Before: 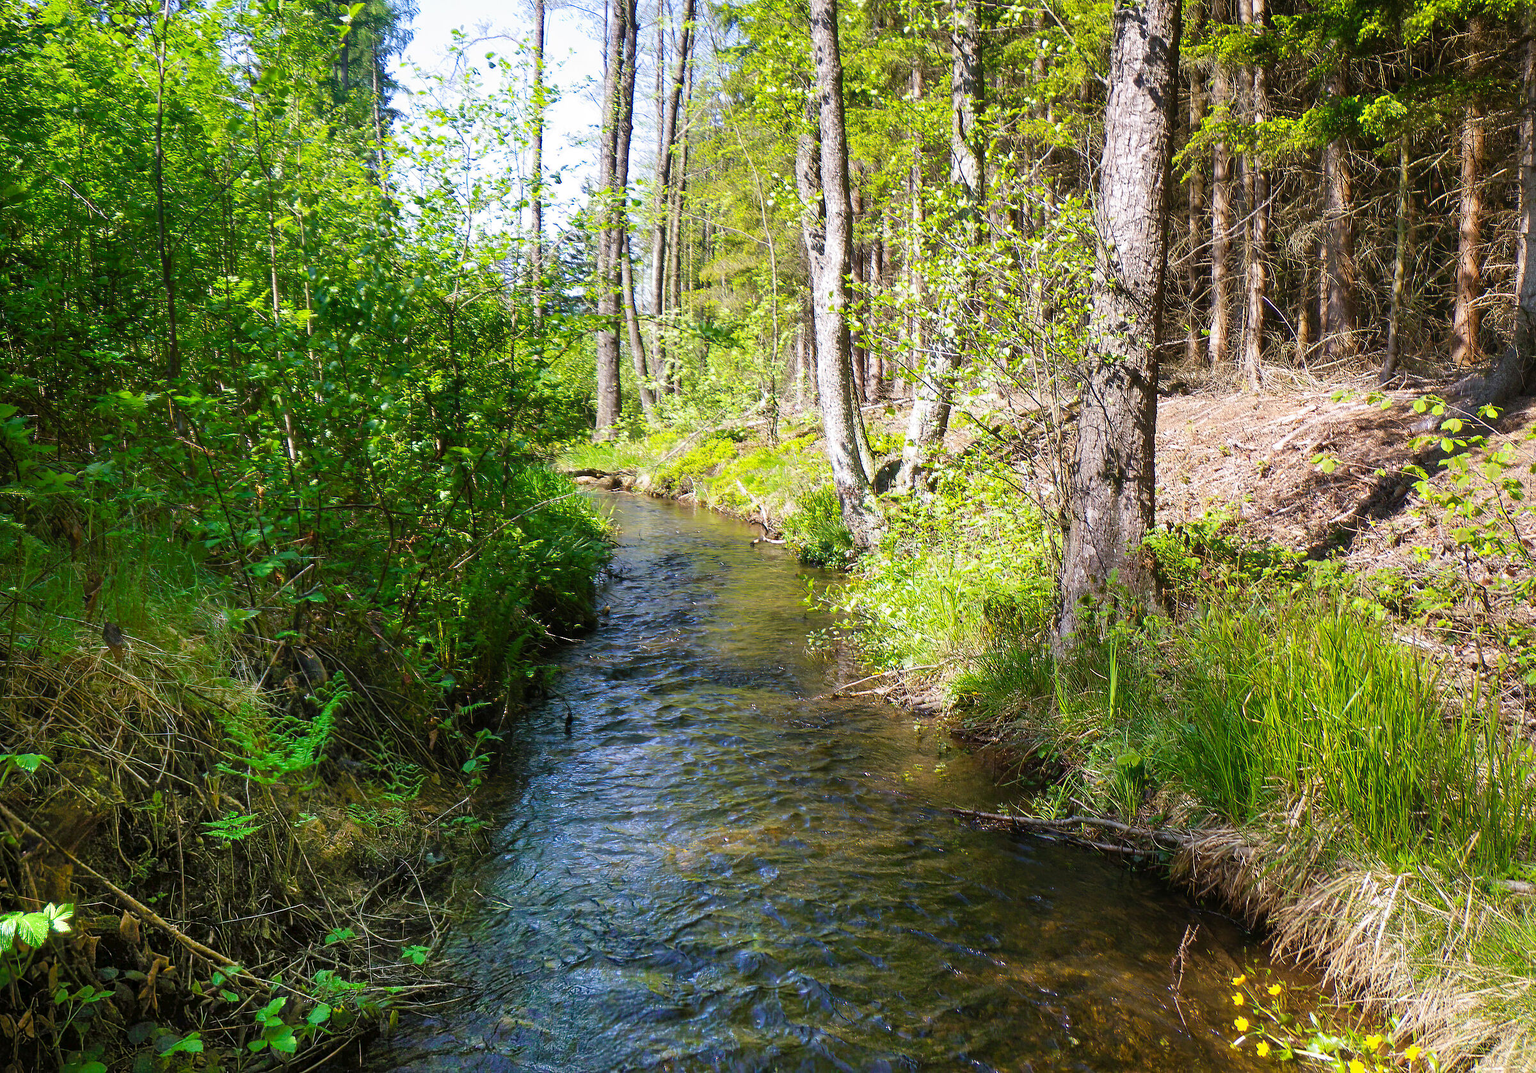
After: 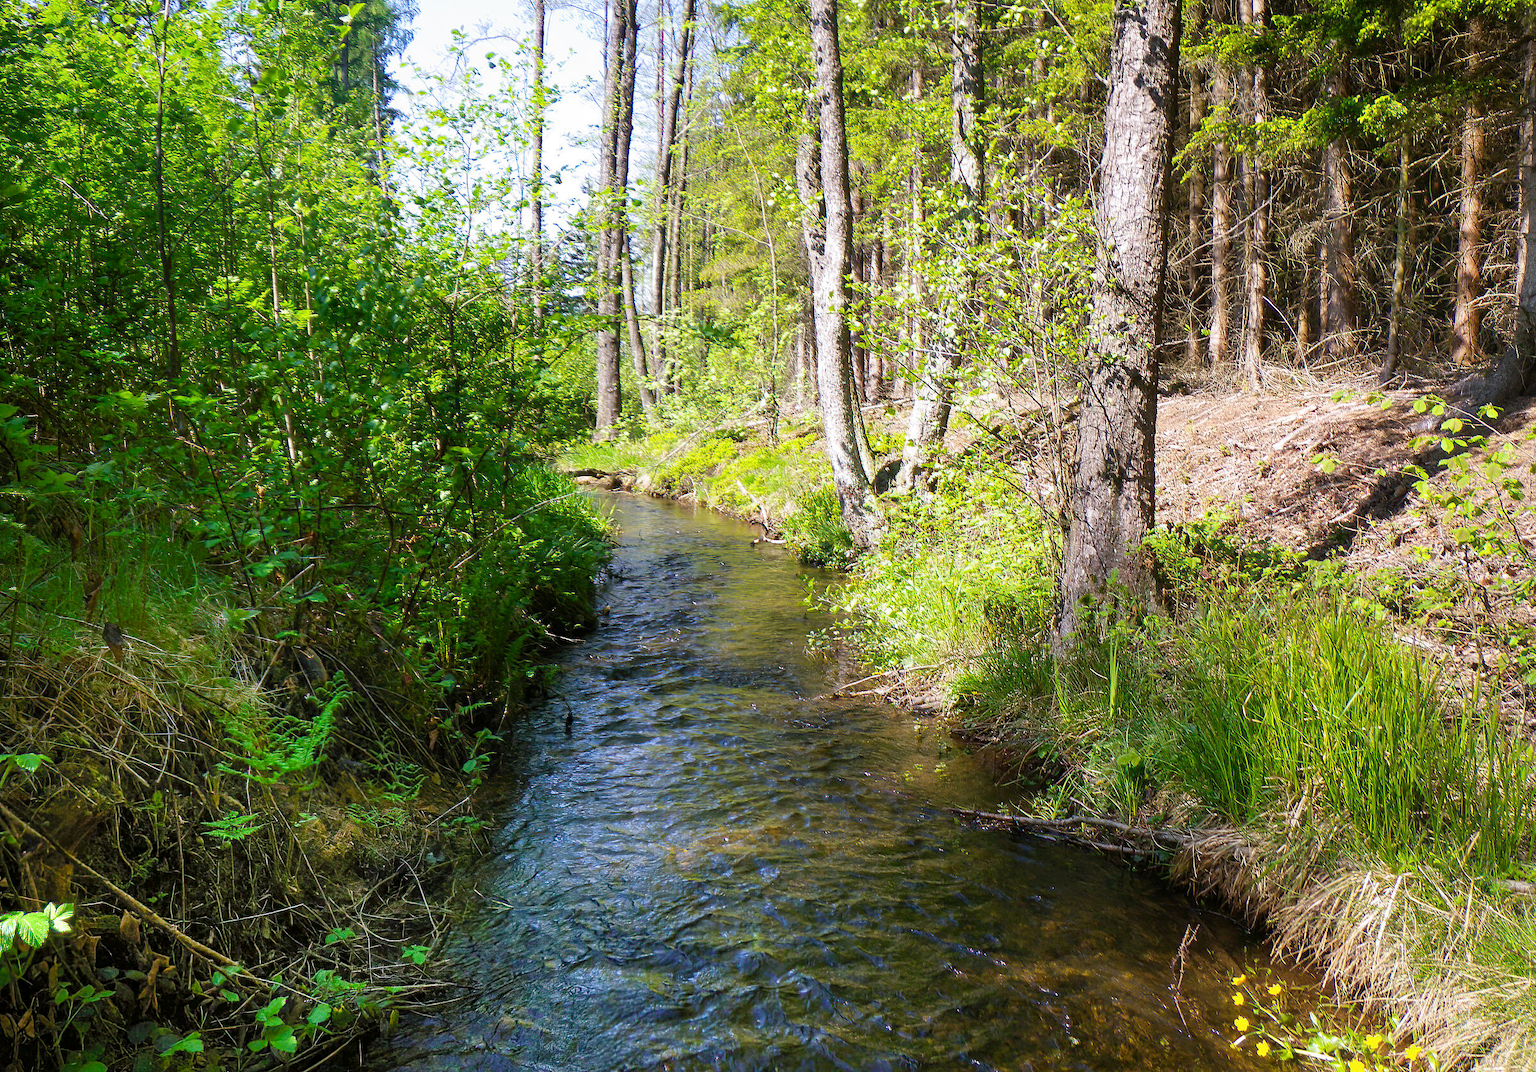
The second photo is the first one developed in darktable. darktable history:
exposure: black level correction 0.001, compensate highlight preservation false
color balance rgb: on, module defaults
